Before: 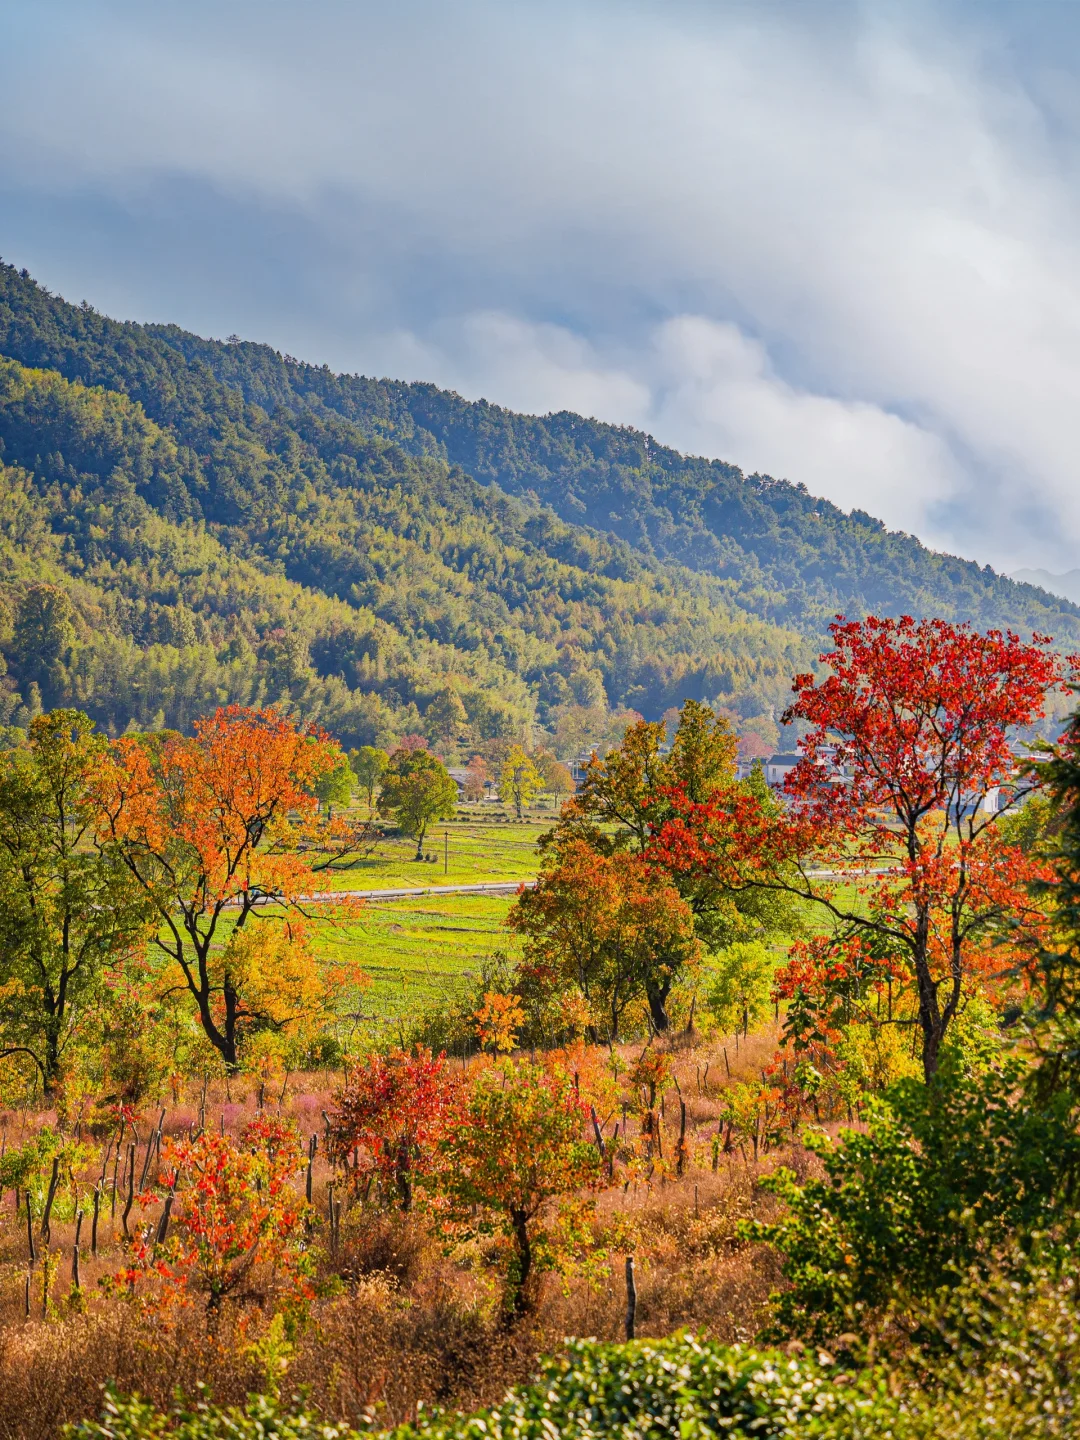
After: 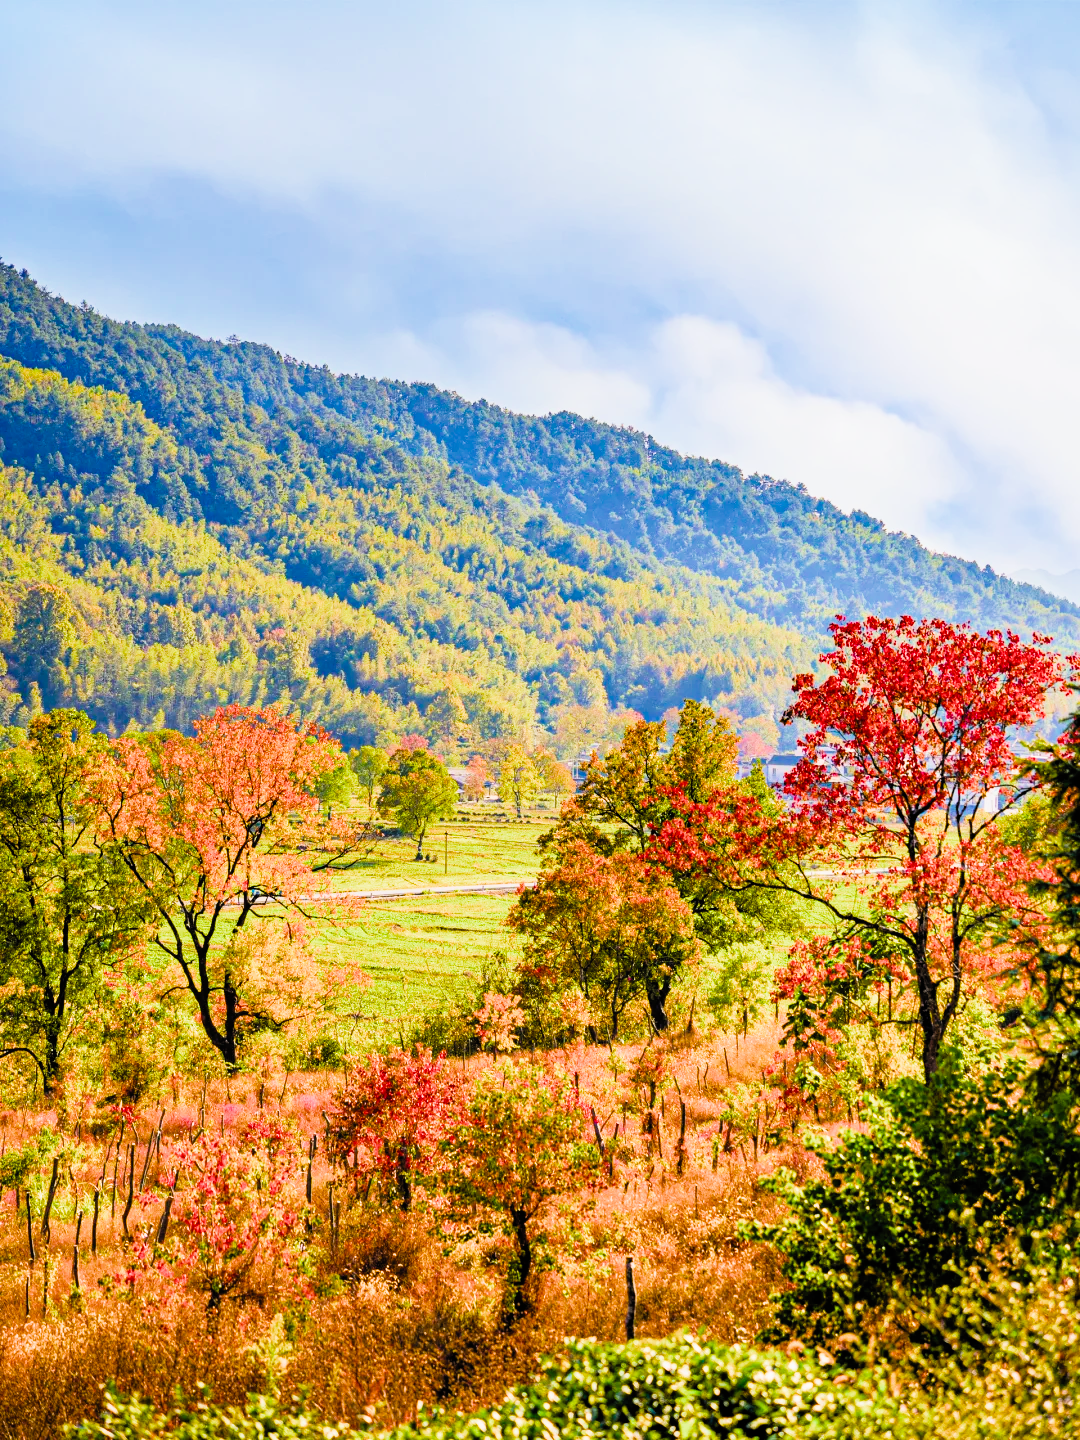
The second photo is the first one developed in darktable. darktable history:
filmic rgb: black relative exposure -4.58 EV, white relative exposure 4.8 EV, threshold 3 EV, hardness 2.36, latitude 36.07%, contrast 1.048, highlights saturation mix 1.32%, shadows ↔ highlights balance 1.25%, color science v4 (2020), enable highlight reconstruction true
exposure: black level correction -0.005, exposure 1 EV, compensate highlight preservation false
color balance rgb: linear chroma grading › global chroma 9%, perceptual saturation grading › global saturation 36%, perceptual saturation grading › shadows 35%, perceptual brilliance grading › global brilliance 15%, perceptual brilliance grading › shadows -35%, global vibrance 15%
